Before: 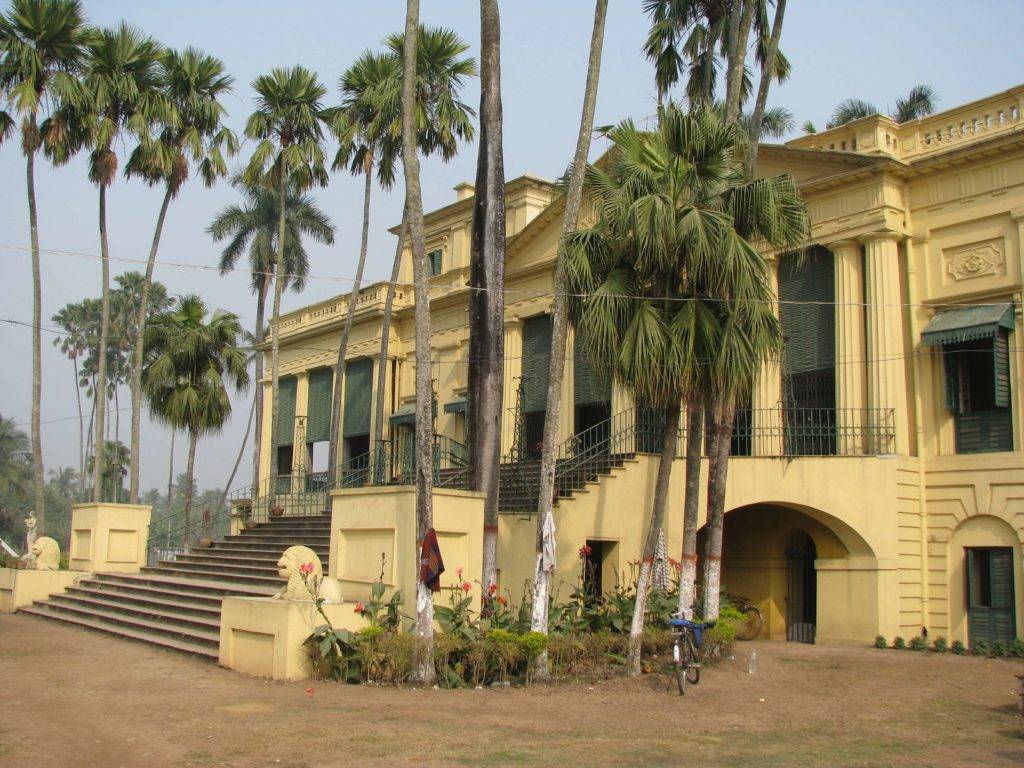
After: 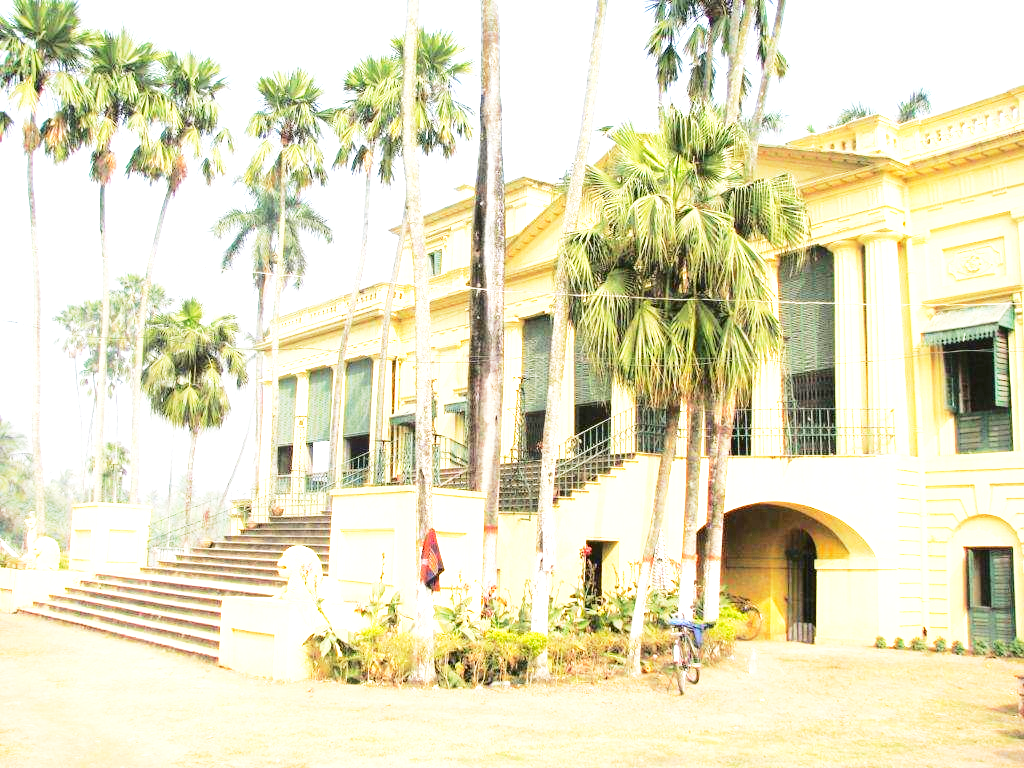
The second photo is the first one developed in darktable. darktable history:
tone curve: curves: ch0 [(0, 0) (0.003, 0.019) (0.011, 0.02) (0.025, 0.019) (0.044, 0.027) (0.069, 0.038) (0.1, 0.056) (0.136, 0.089) (0.177, 0.137) (0.224, 0.187) (0.277, 0.259) (0.335, 0.343) (0.399, 0.437) (0.468, 0.532) (0.543, 0.613) (0.623, 0.685) (0.709, 0.752) (0.801, 0.822) (0.898, 0.9) (1, 1)], color space Lab, independent channels, preserve colors none
exposure: black level correction 0, exposure 1.932 EV, compensate exposure bias true, compensate highlight preservation false
base curve: curves: ch0 [(0, 0) (0.005, 0.002) (0.193, 0.295) (0.399, 0.664) (0.75, 0.928) (1, 1)], preserve colors none
